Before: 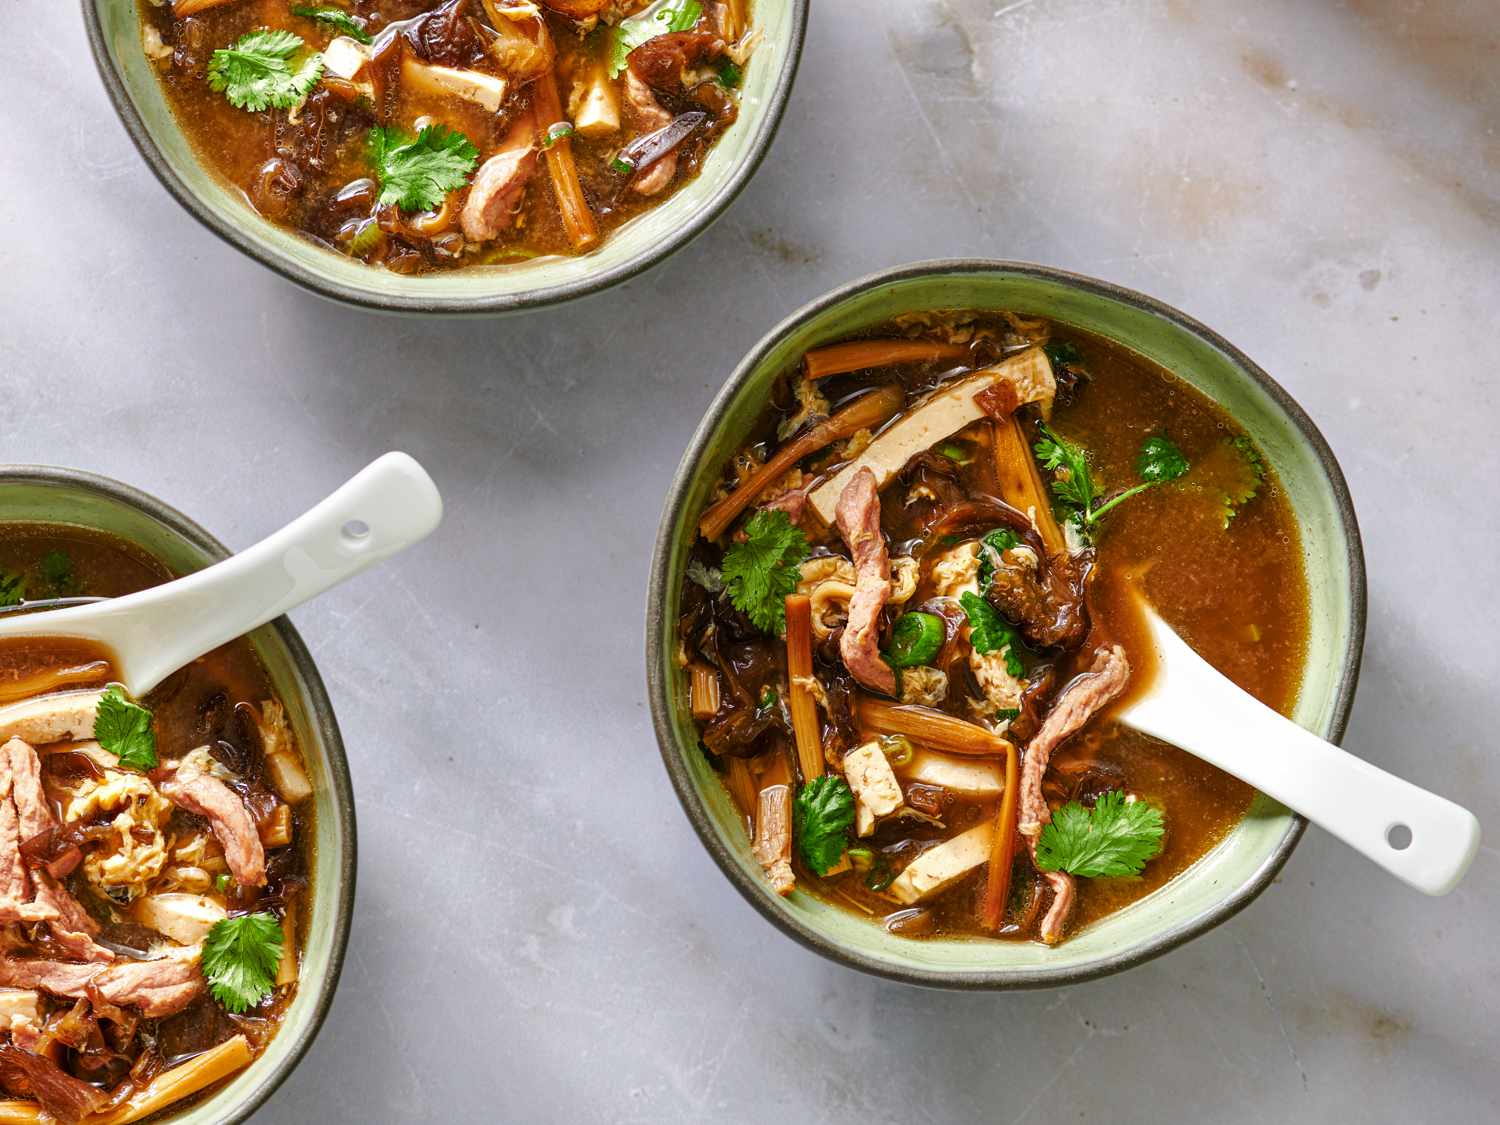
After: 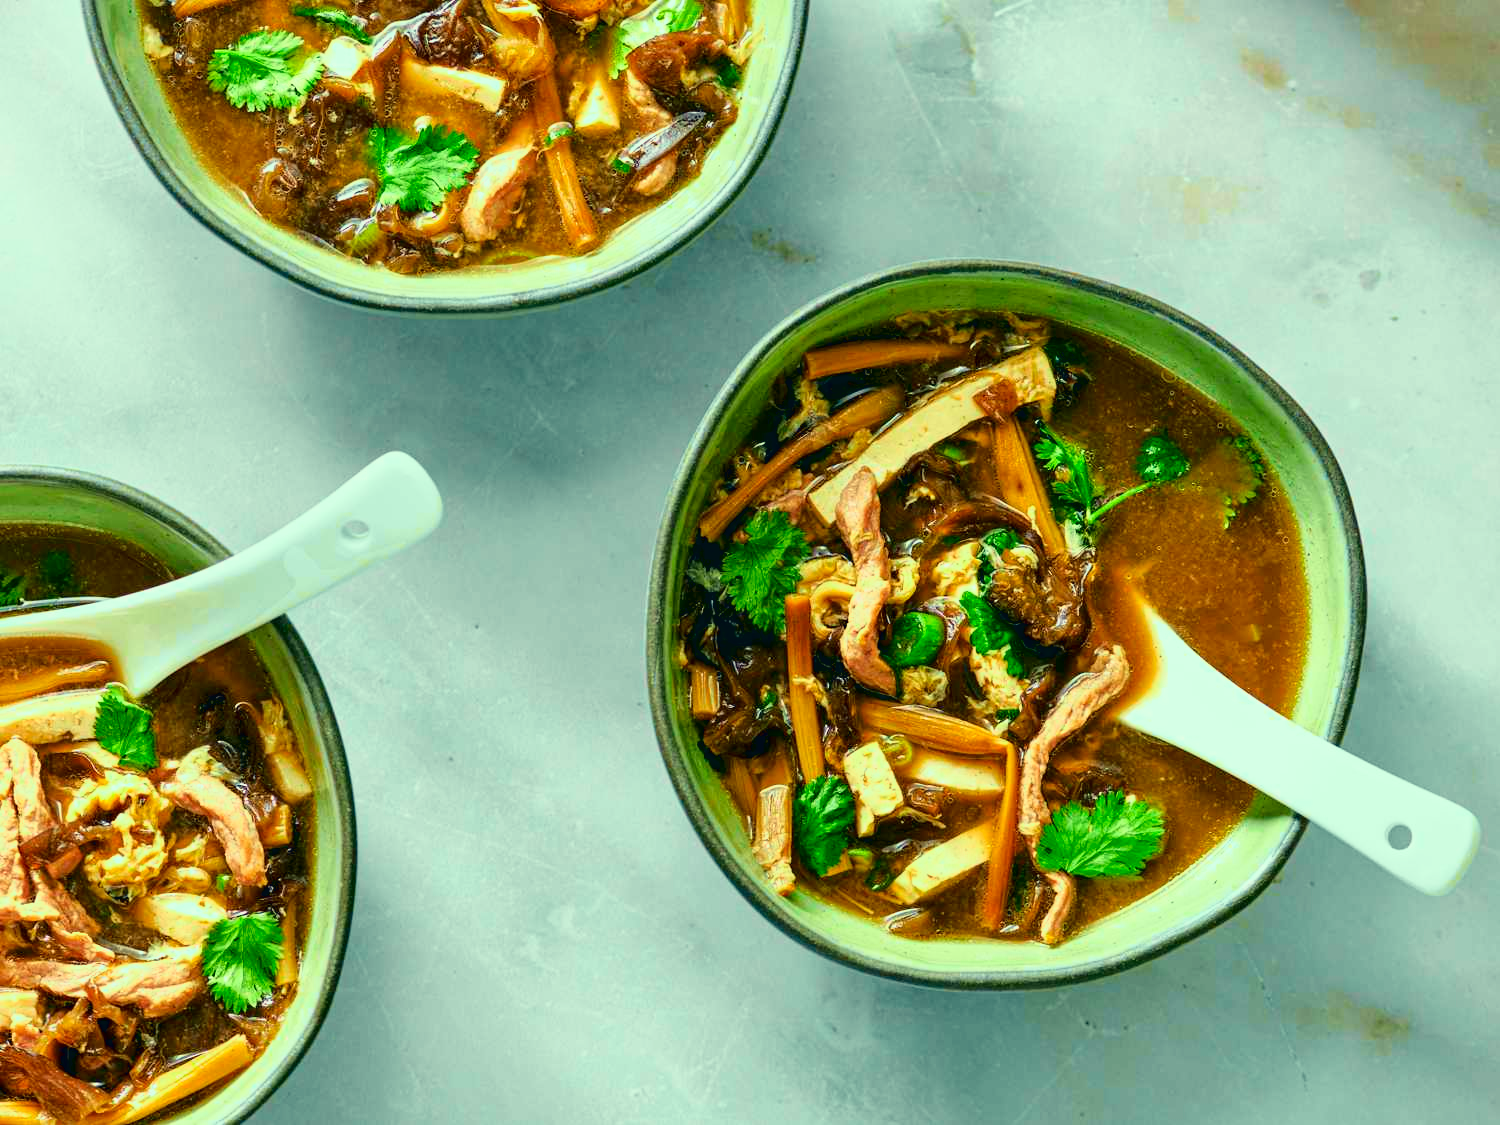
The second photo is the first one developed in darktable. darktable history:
tone curve: curves: ch0 [(0, 0) (0.062, 0.023) (0.168, 0.142) (0.359, 0.419) (0.469, 0.544) (0.634, 0.722) (0.839, 0.909) (0.998, 0.978)]; ch1 [(0, 0) (0.437, 0.408) (0.472, 0.47) (0.502, 0.504) (0.527, 0.546) (0.568, 0.619) (0.608, 0.665) (0.669, 0.748) (0.859, 0.899) (1, 1)]; ch2 [(0, 0) (0.33, 0.301) (0.421, 0.443) (0.473, 0.498) (0.509, 0.5) (0.535, 0.564) (0.575, 0.625) (0.608, 0.667) (1, 1)], color space Lab, independent channels, preserve colors none
color correction: highlights a* -20.08, highlights b* 9.8, shadows a* -20.4, shadows b* -10.76
white balance: red 1, blue 1
